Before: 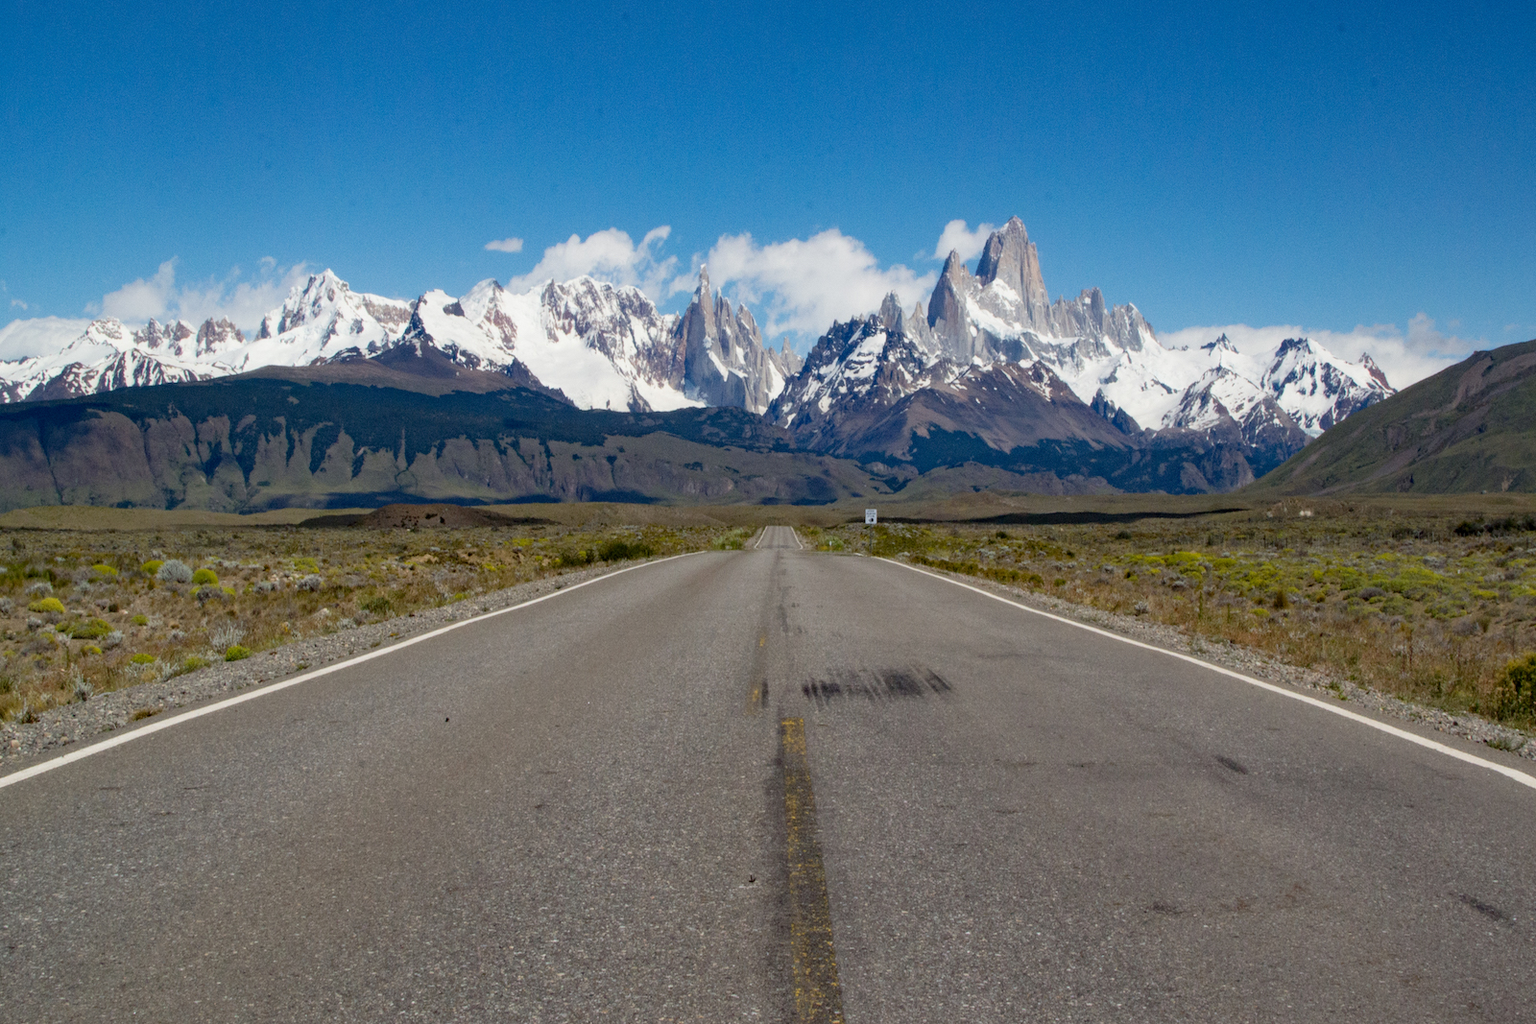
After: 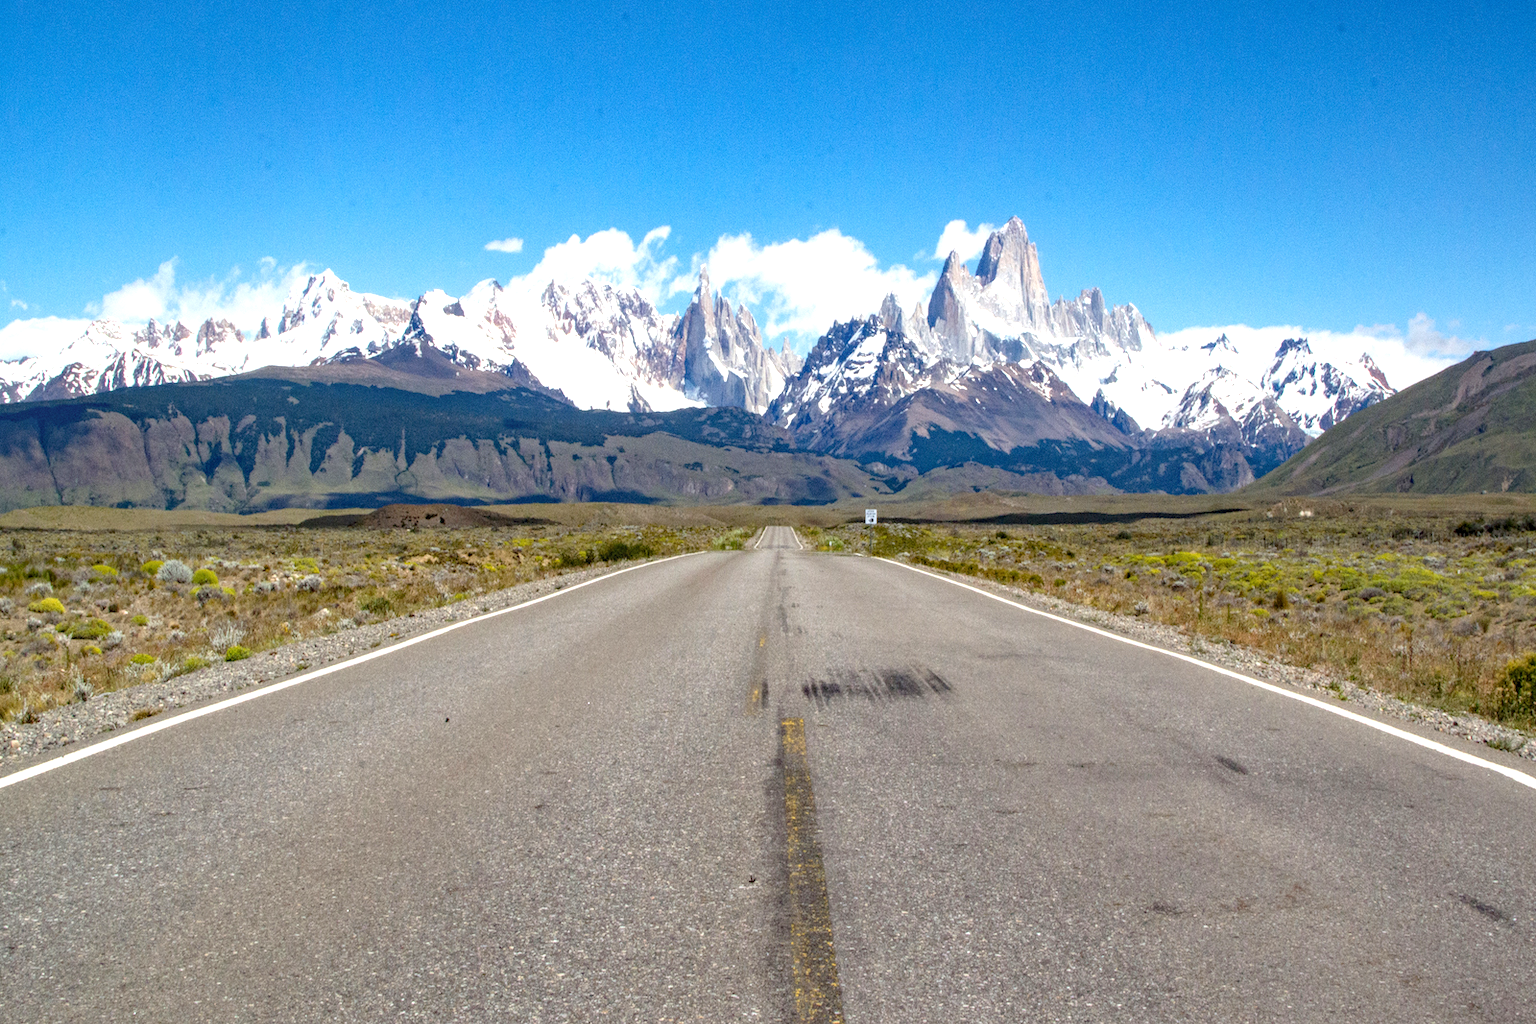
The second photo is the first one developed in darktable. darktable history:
local contrast: detail 114%
exposure: black level correction 0, exposure 0.95 EV, compensate exposure bias true, compensate highlight preservation false
